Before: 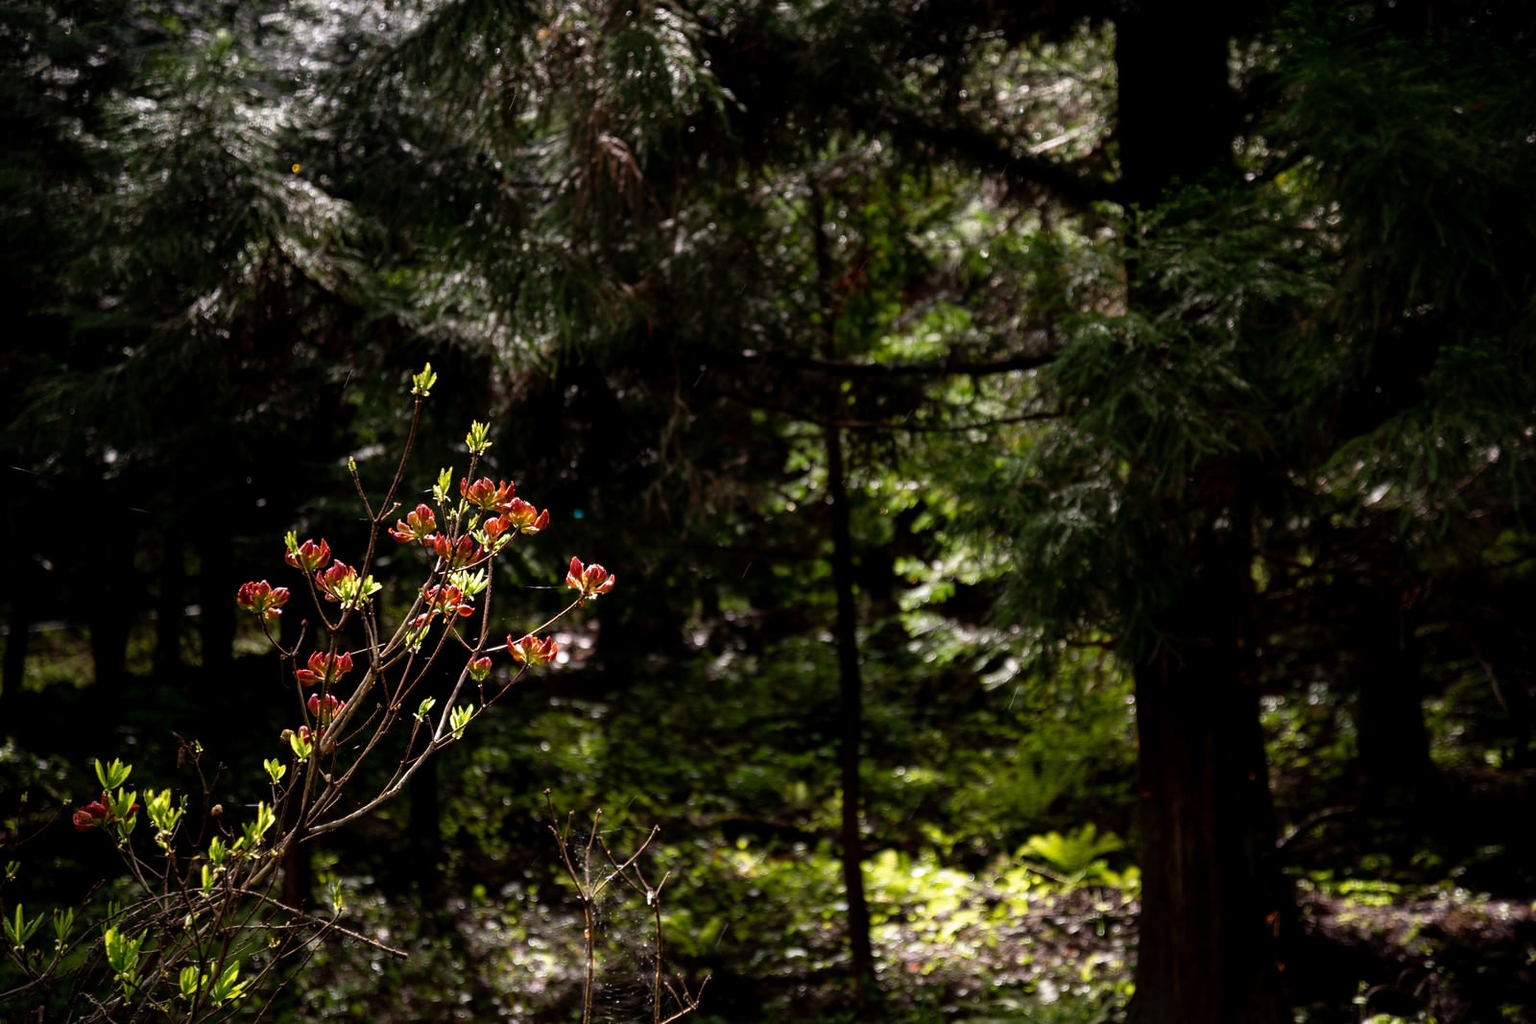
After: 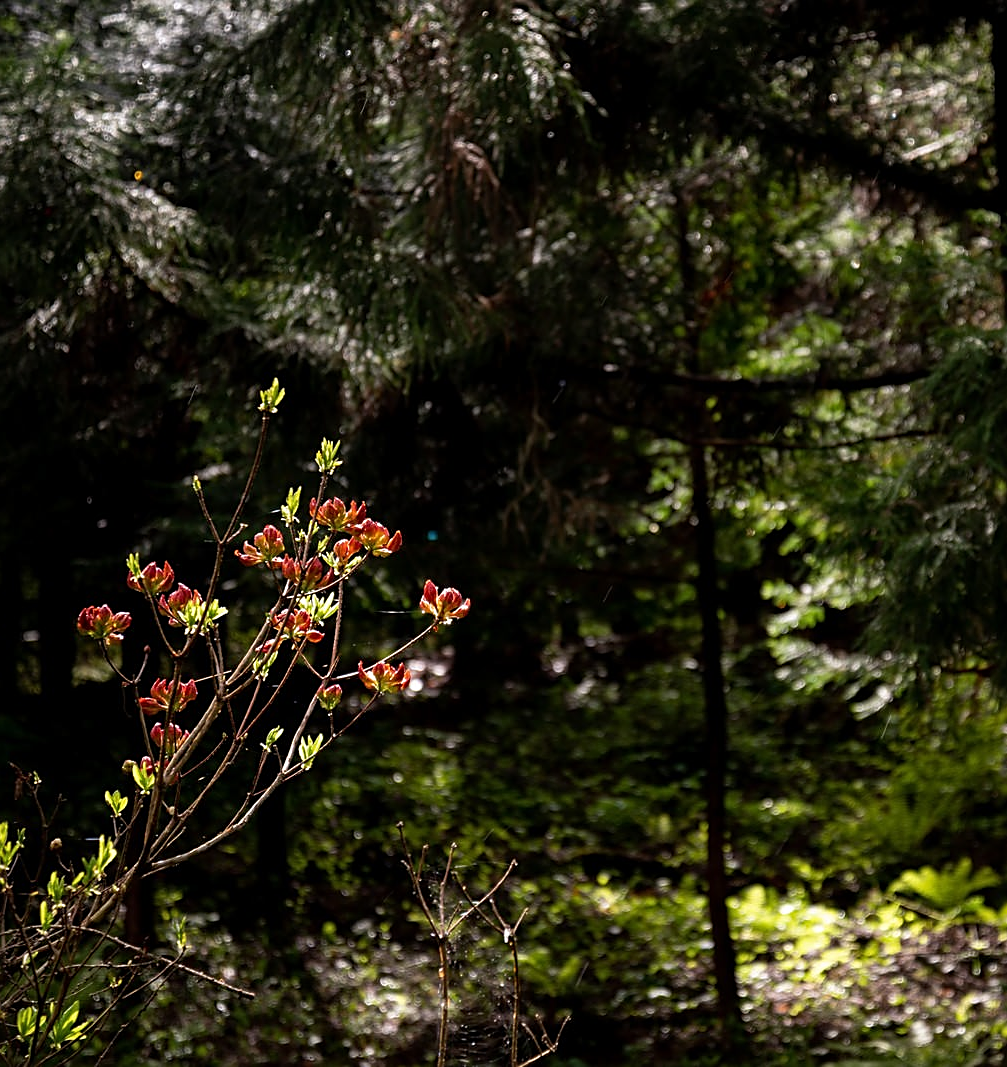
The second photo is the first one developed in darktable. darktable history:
crop: left 10.662%, right 26.389%
sharpen: on, module defaults
